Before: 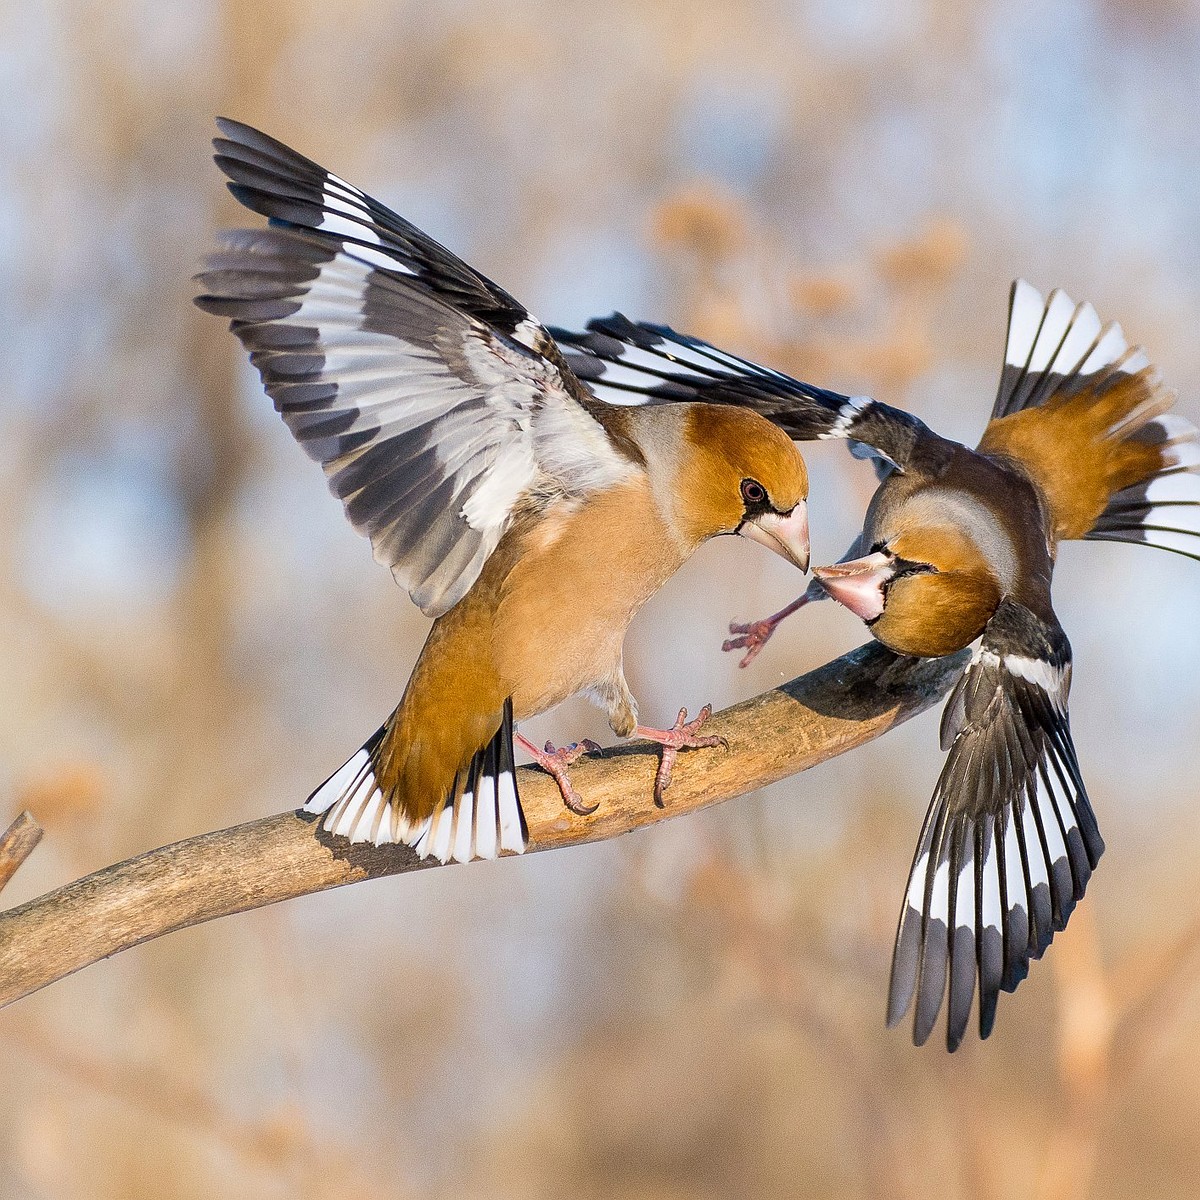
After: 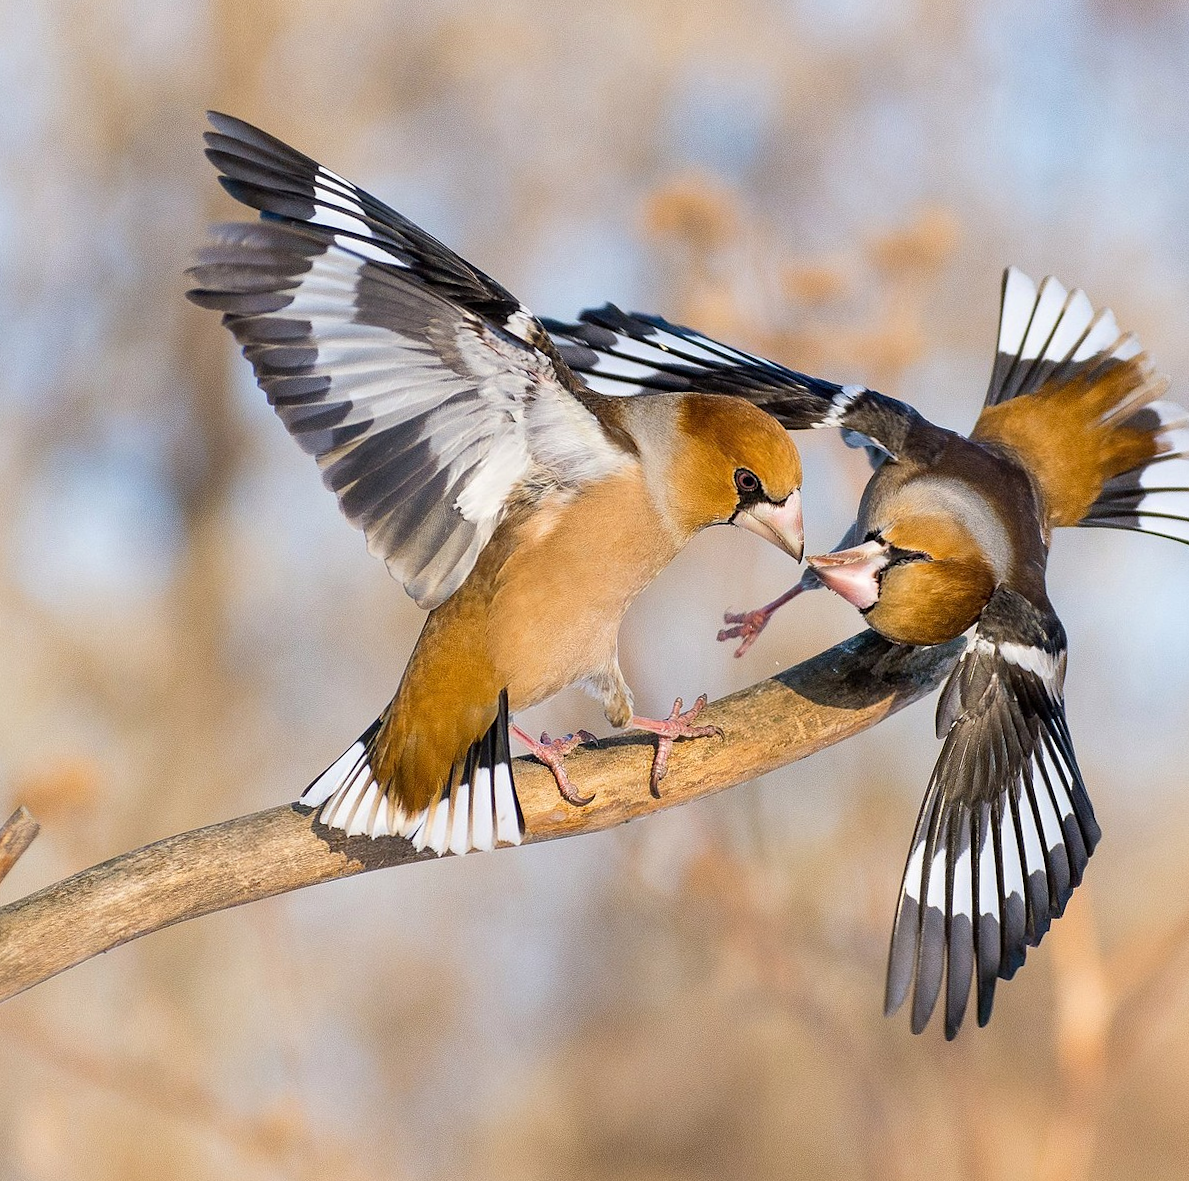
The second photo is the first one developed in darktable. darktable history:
shadows and highlights: radius 331.84, shadows 53.55, highlights -100, compress 94.63%, highlights color adjustment 73.23%, soften with gaussian
rotate and perspective: rotation -0.45°, automatic cropping original format, crop left 0.008, crop right 0.992, crop top 0.012, crop bottom 0.988
